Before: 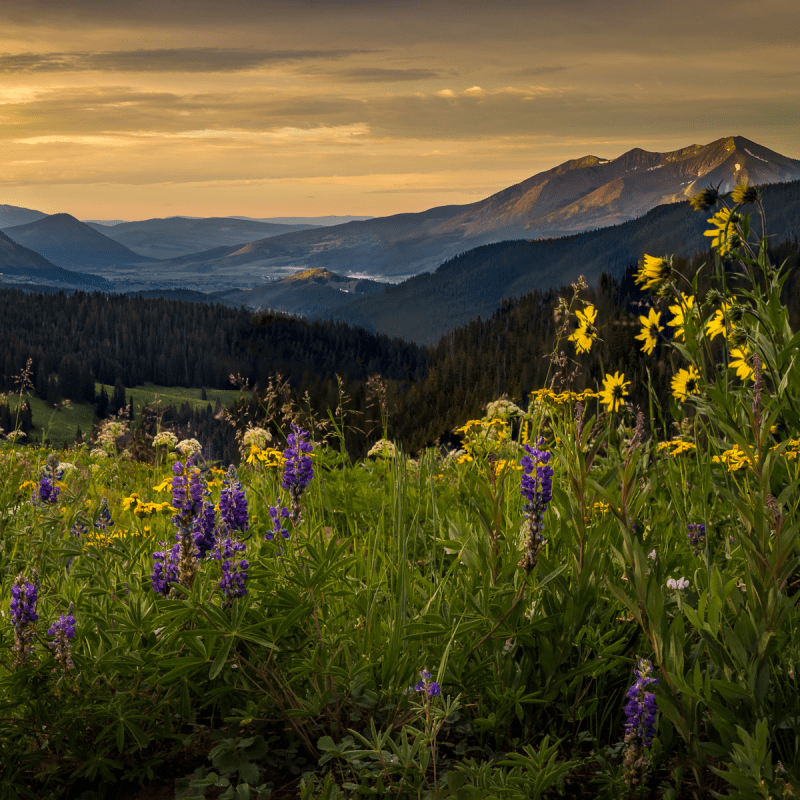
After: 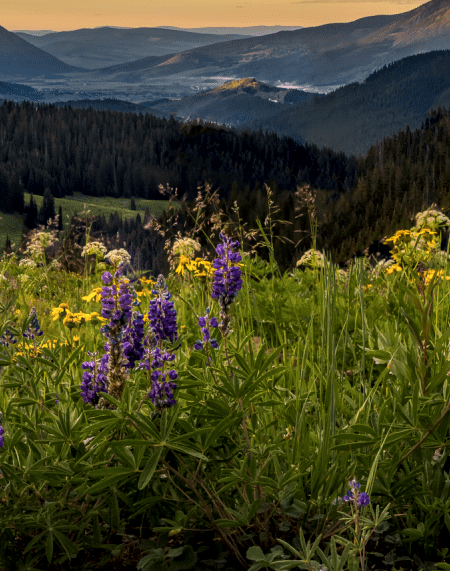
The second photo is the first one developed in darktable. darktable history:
bloom: size 5%, threshold 95%, strength 15%
local contrast: detail 130%
crop: left 8.966%, top 23.852%, right 34.699%, bottom 4.703%
